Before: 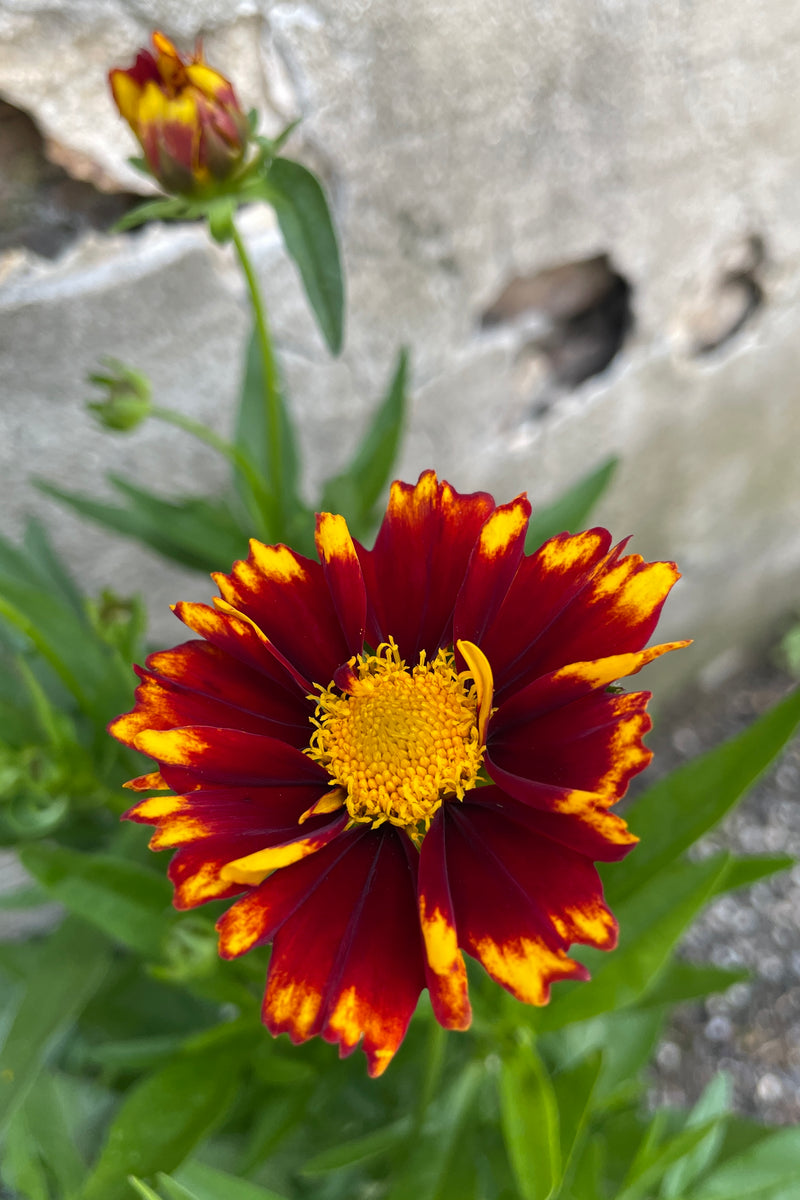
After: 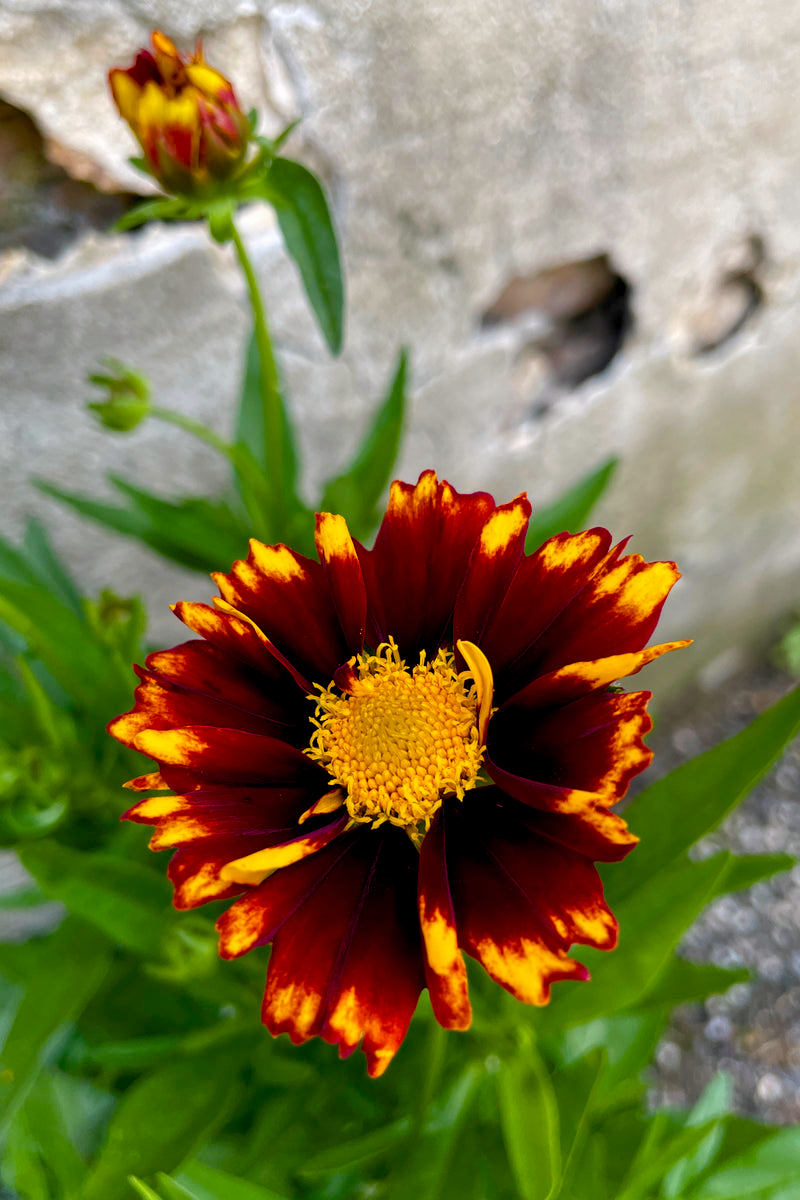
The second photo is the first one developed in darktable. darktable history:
color balance rgb: highlights gain › chroma 0.252%, highlights gain › hue 329.74°, global offset › luminance -1.032%, linear chroma grading › global chroma 14.781%, perceptual saturation grading › global saturation 20%, perceptual saturation grading › highlights -25.186%, perceptual saturation grading › shadows 49.748%, global vibrance 11.067%
